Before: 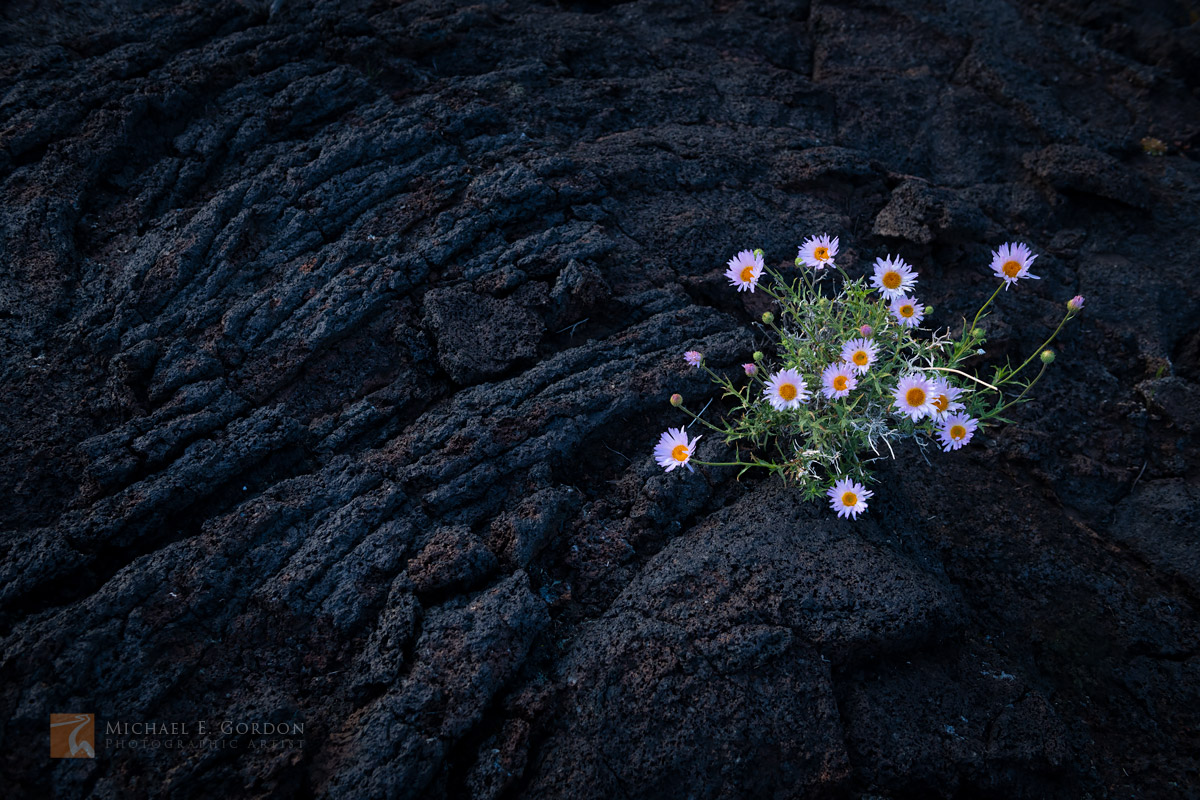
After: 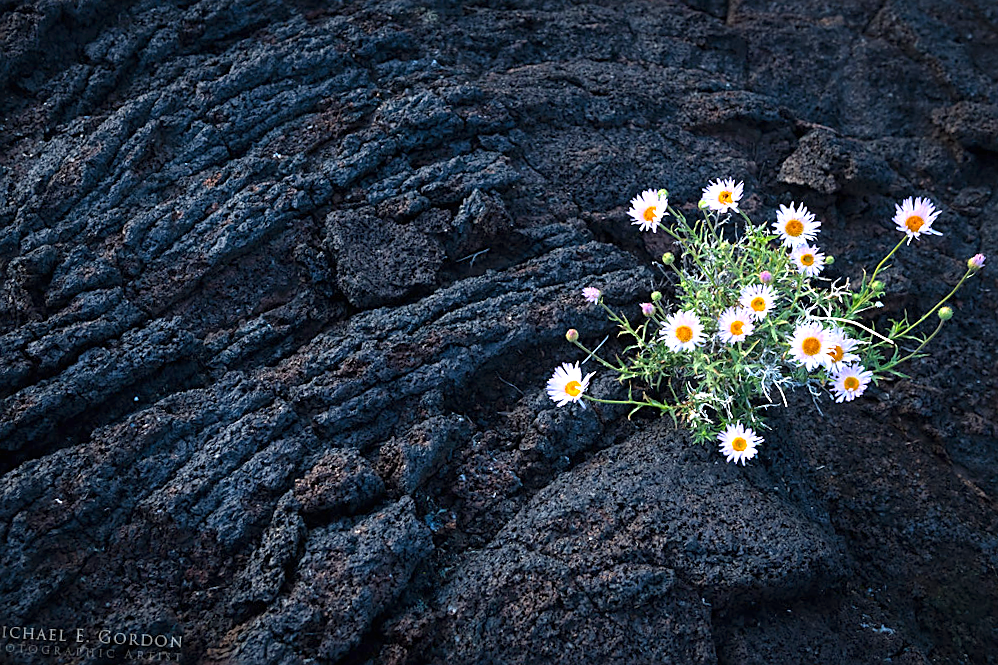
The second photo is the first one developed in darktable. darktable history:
crop and rotate: angle -3.27°, left 5.211%, top 5.211%, right 4.607%, bottom 4.607%
exposure: black level correction 0, exposure 1.3 EV, compensate exposure bias true, compensate highlight preservation false
sharpen: on, module defaults
color correction: highlights a* -2.68, highlights b* 2.57
